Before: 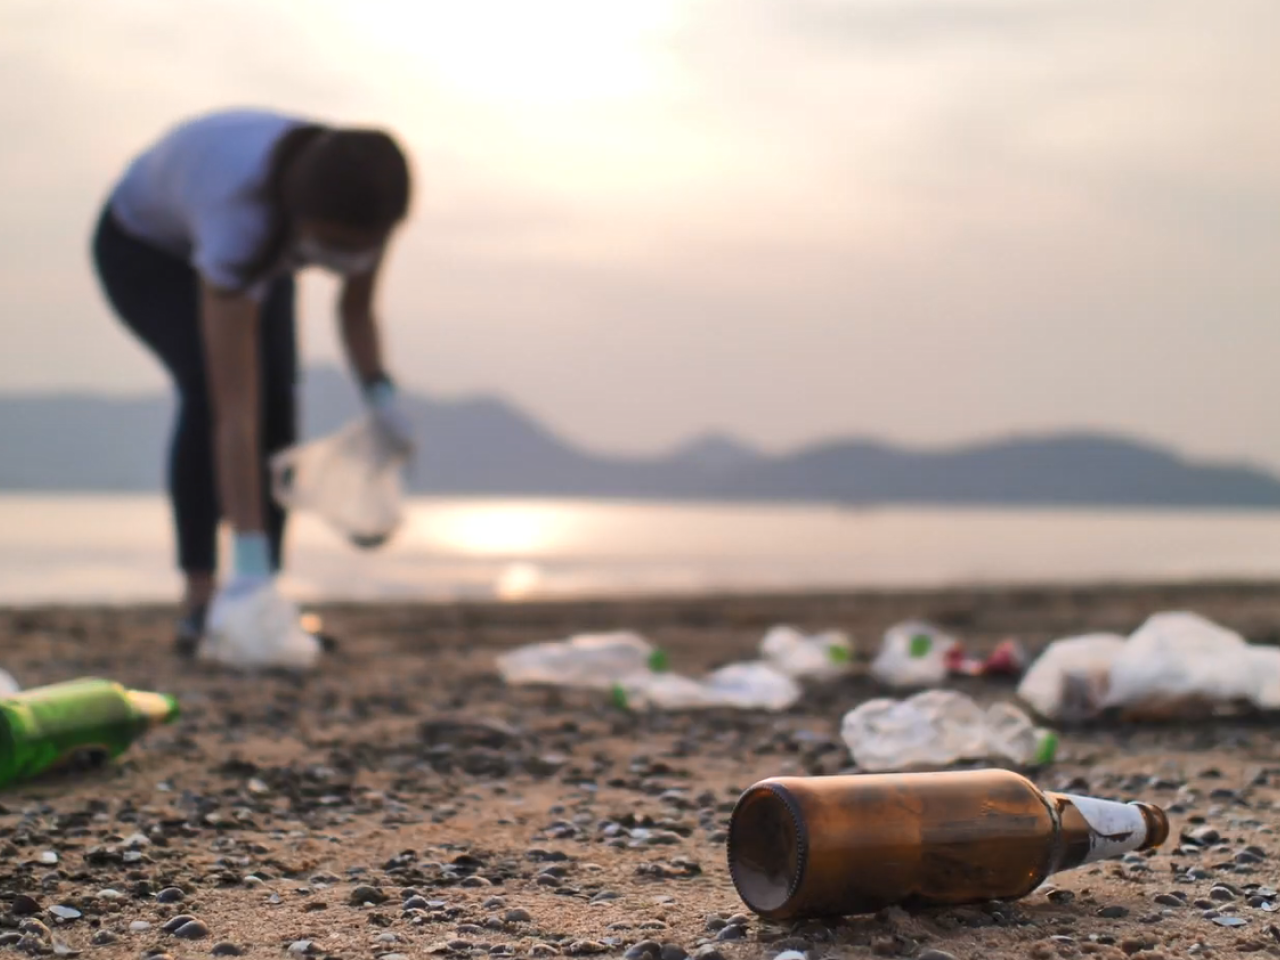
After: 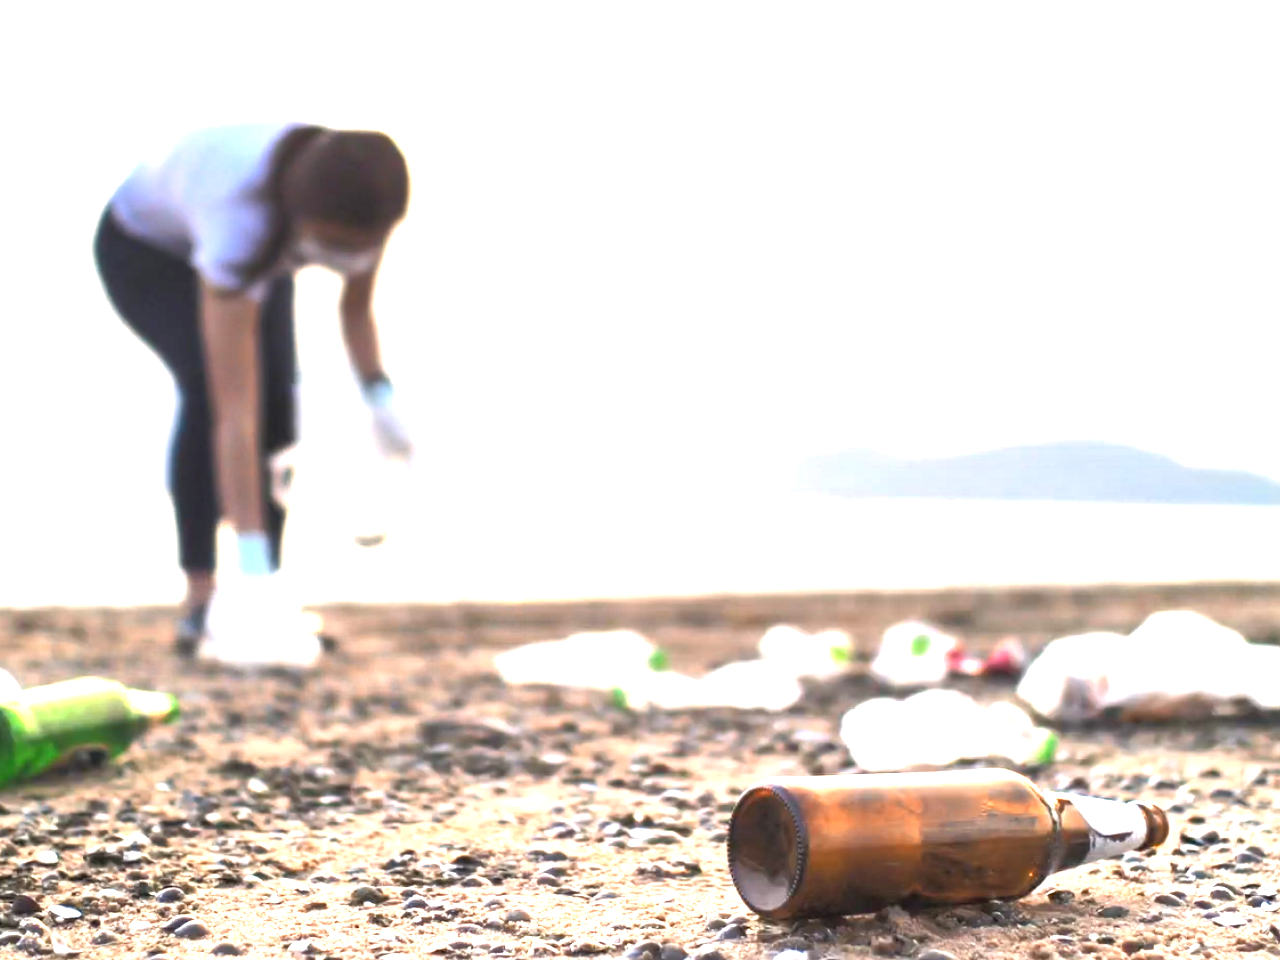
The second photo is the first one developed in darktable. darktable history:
exposure: black level correction 0, exposure 1 EV, compensate highlight preservation false
levels: gray 59.34%, levels [0, 0.352, 0.703]
